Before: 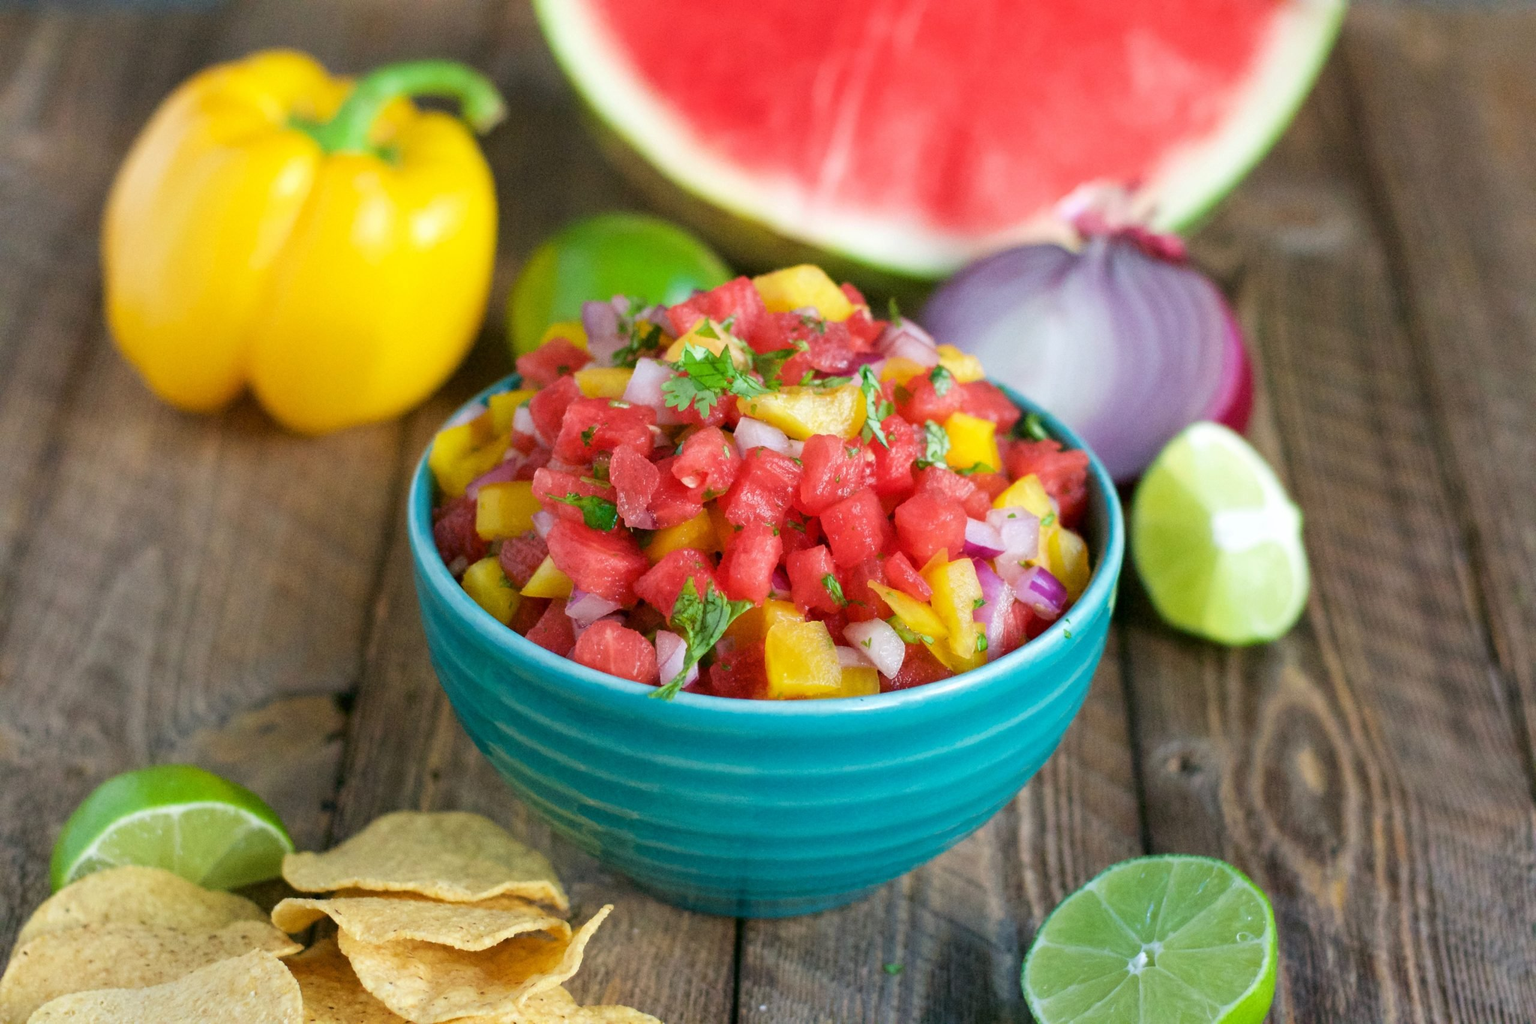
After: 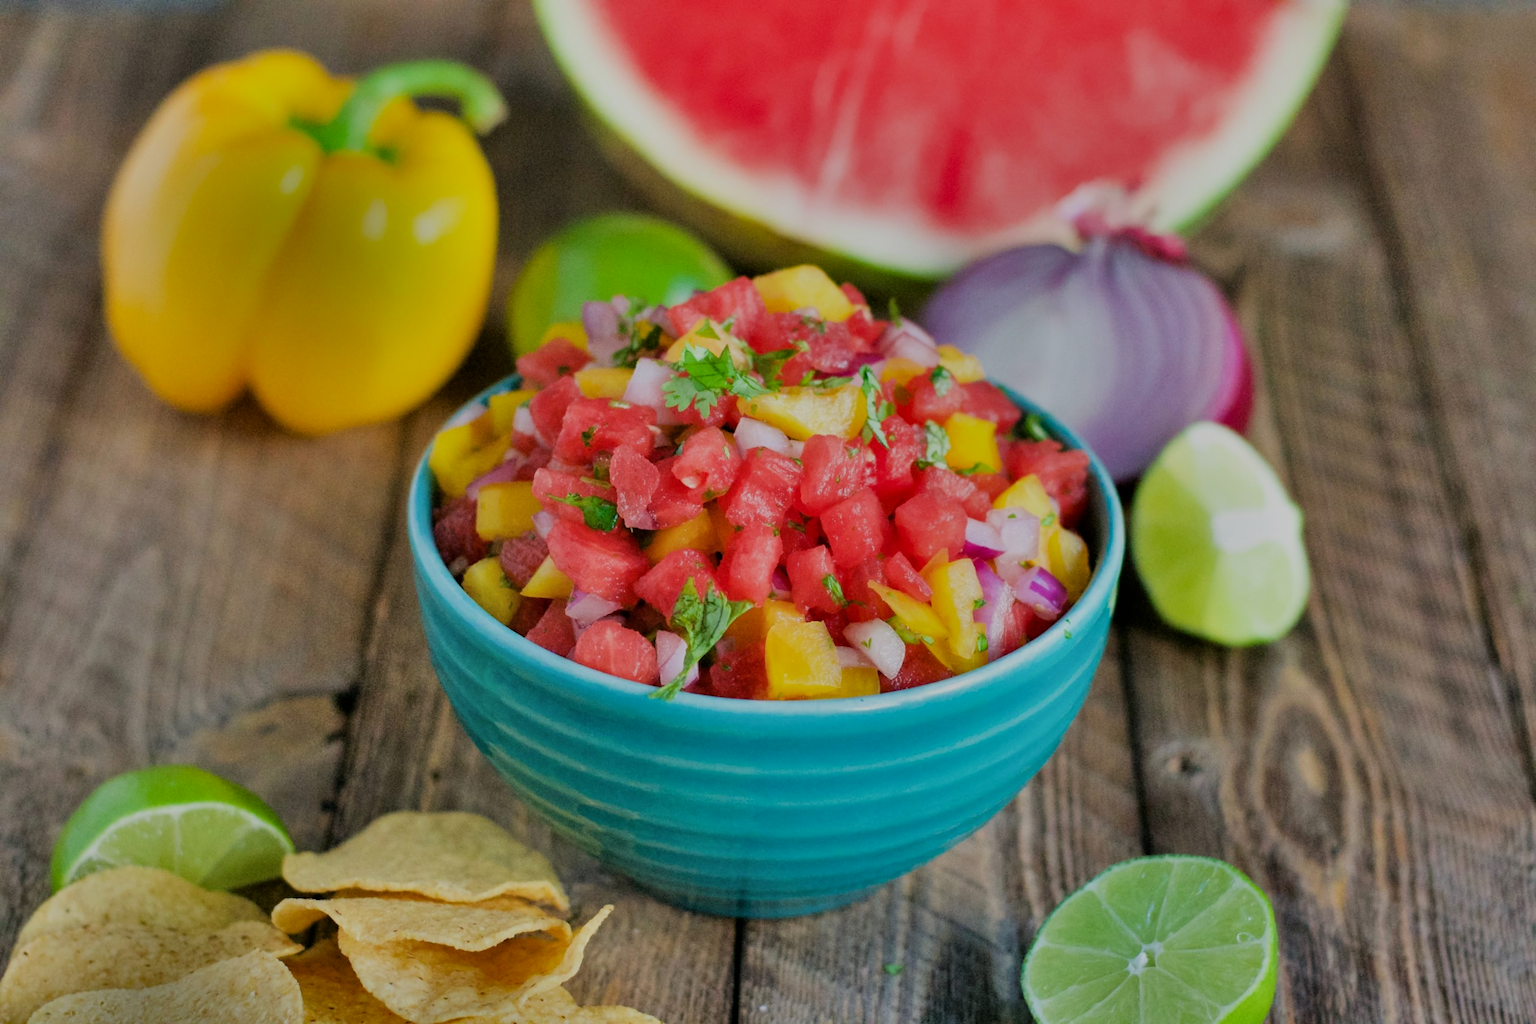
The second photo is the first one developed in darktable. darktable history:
filmic rgb: black relative exposure -7.32 EV, white relative exposure 5.09 EV, hardness 3.2
shadows and highlights: radius 123.98, shadows 100, white point adjustment -3, highlights -100, highlights color adjustment 89.84%, soften with gaussian
